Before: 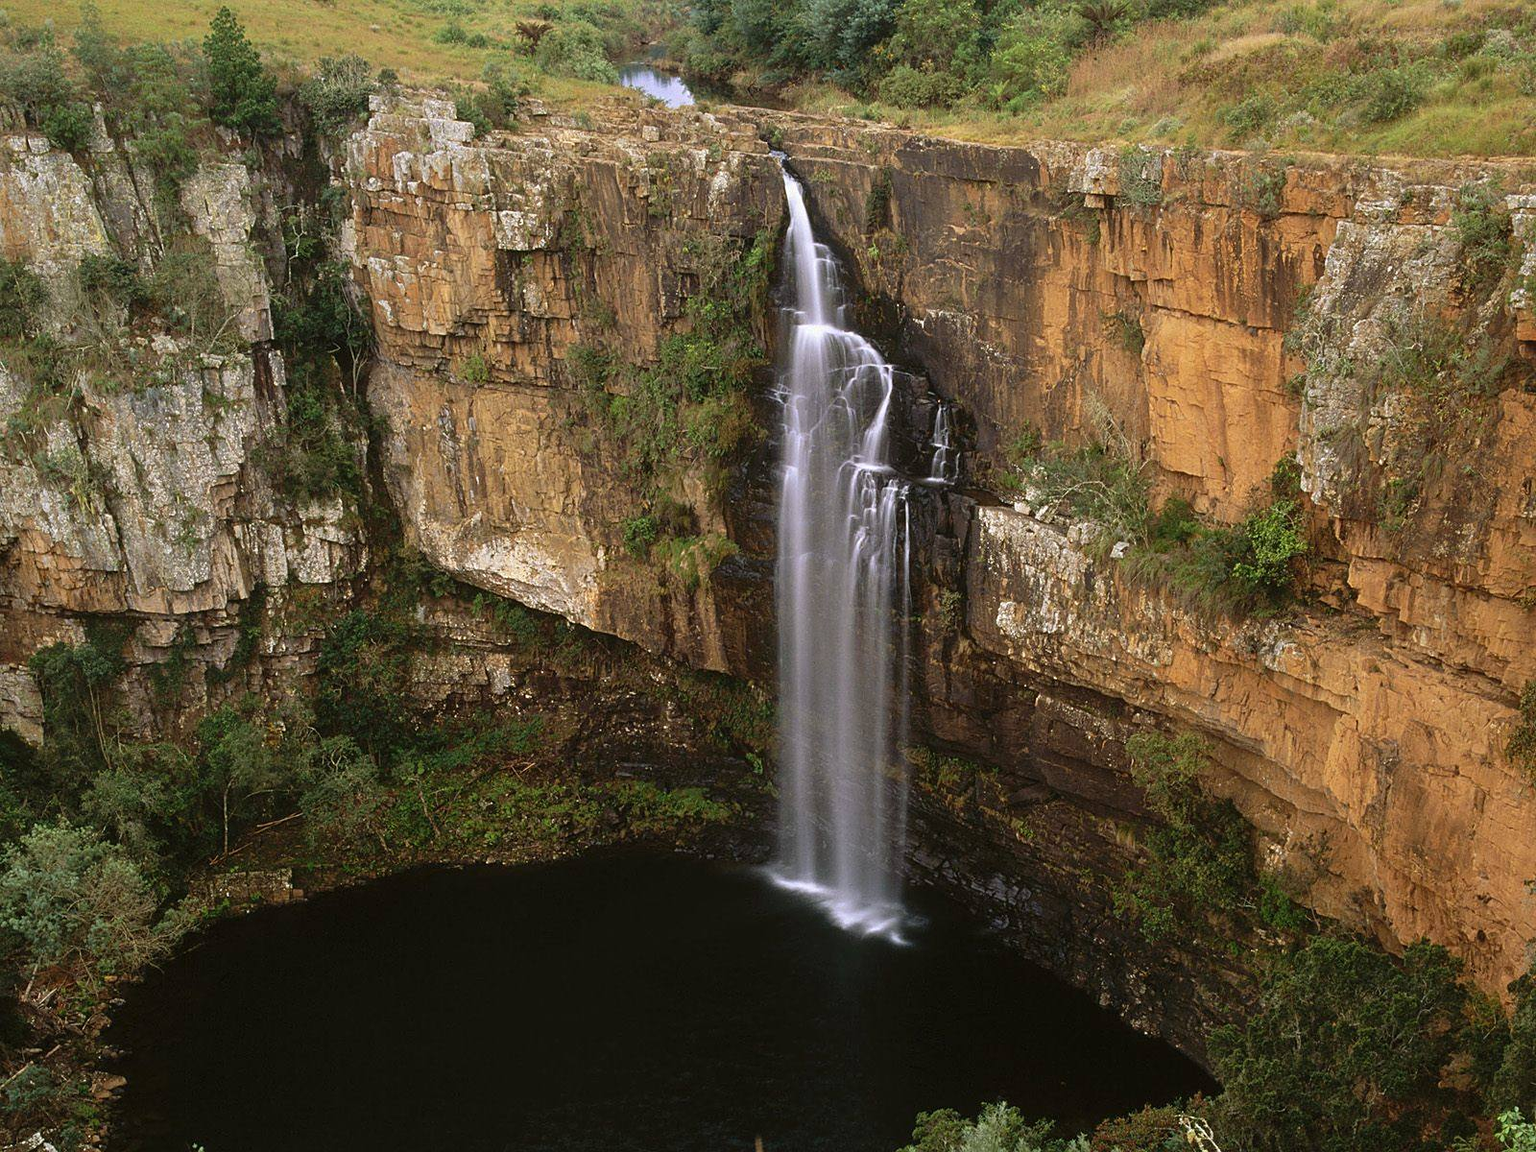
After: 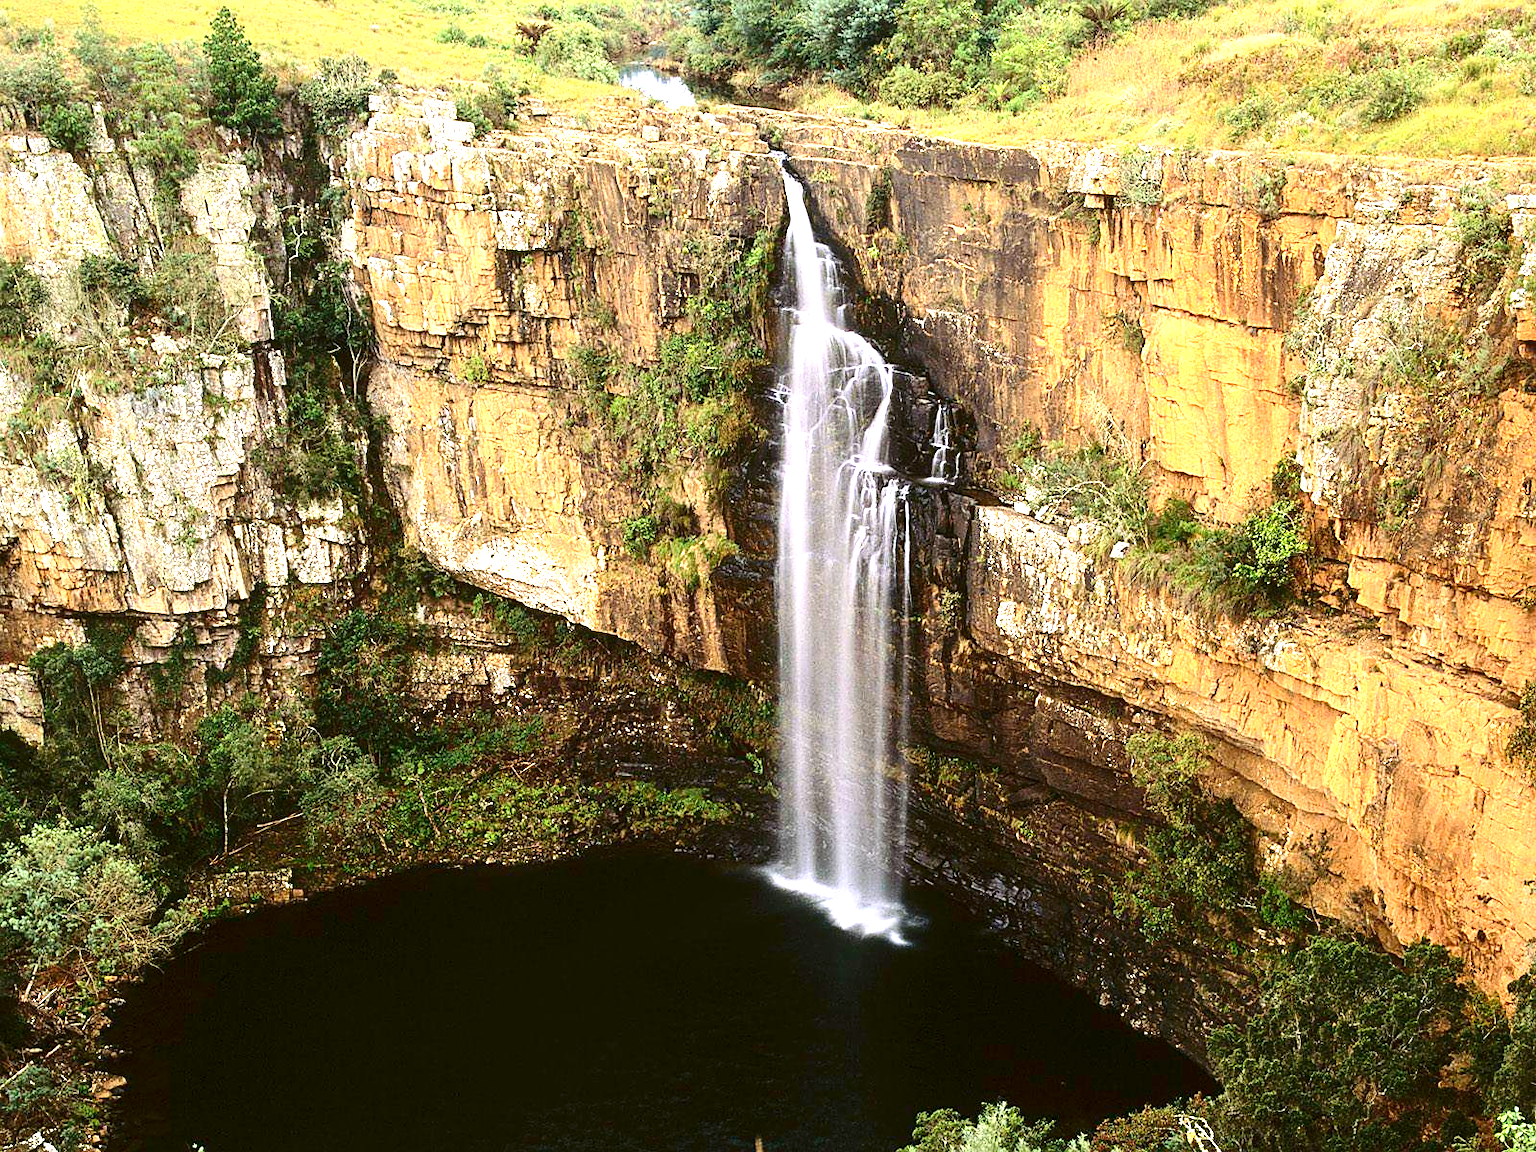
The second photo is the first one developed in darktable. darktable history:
sharpen: amount 0.2
exposure: black level correction 0.001, exposure 1.735 EV, compensate highlight preservation false
contrast brightness saturation: contrast 0.2, brightness -0.11, saturation 0.1
